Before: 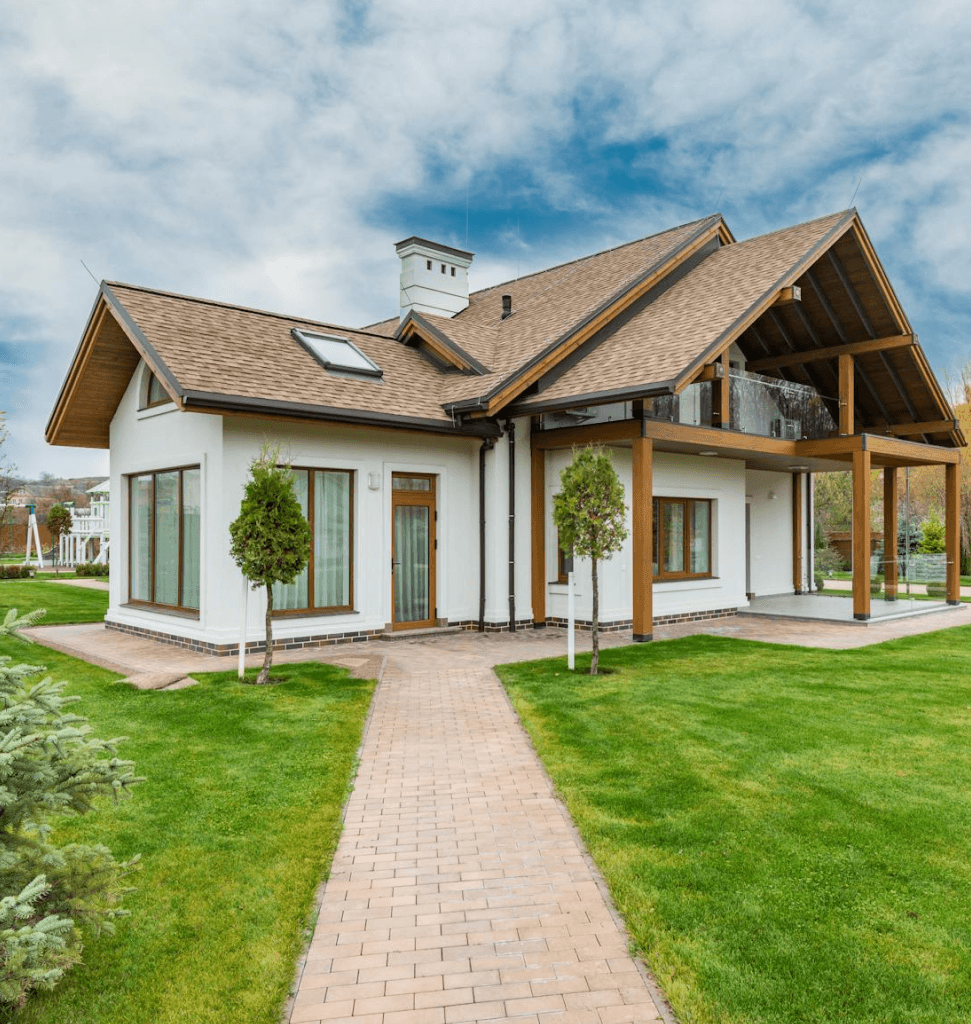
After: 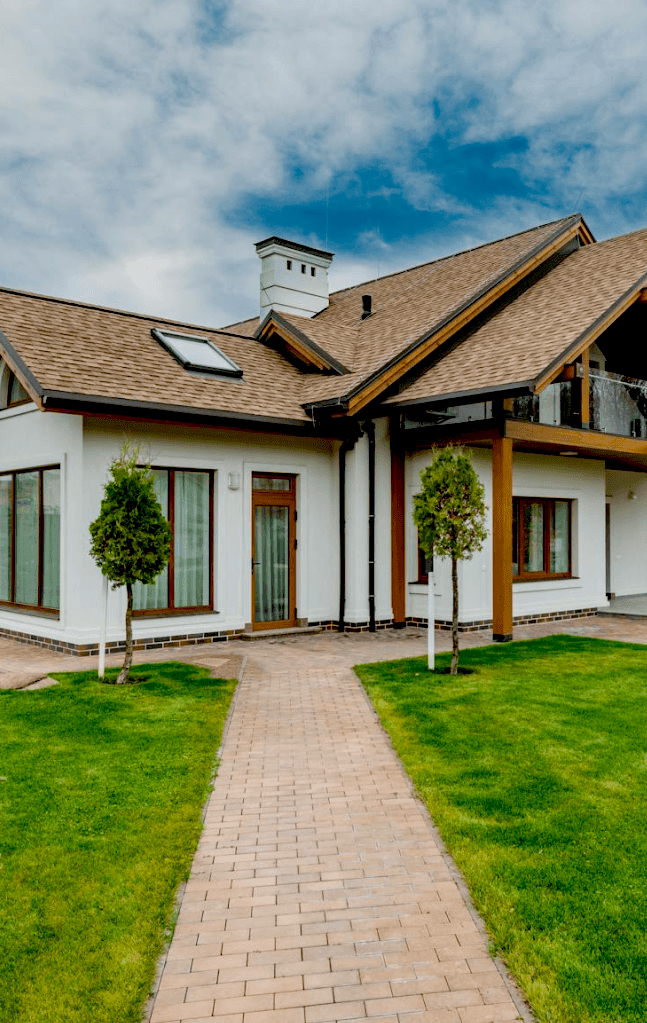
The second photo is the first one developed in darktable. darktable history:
exposure: black level correction 0.046, exposure -0.228 EV, compensate highlight preservation false
haze removal: compatibility mode true, adaptive false
crop and rotate: left 14.436%, right 18.898%
